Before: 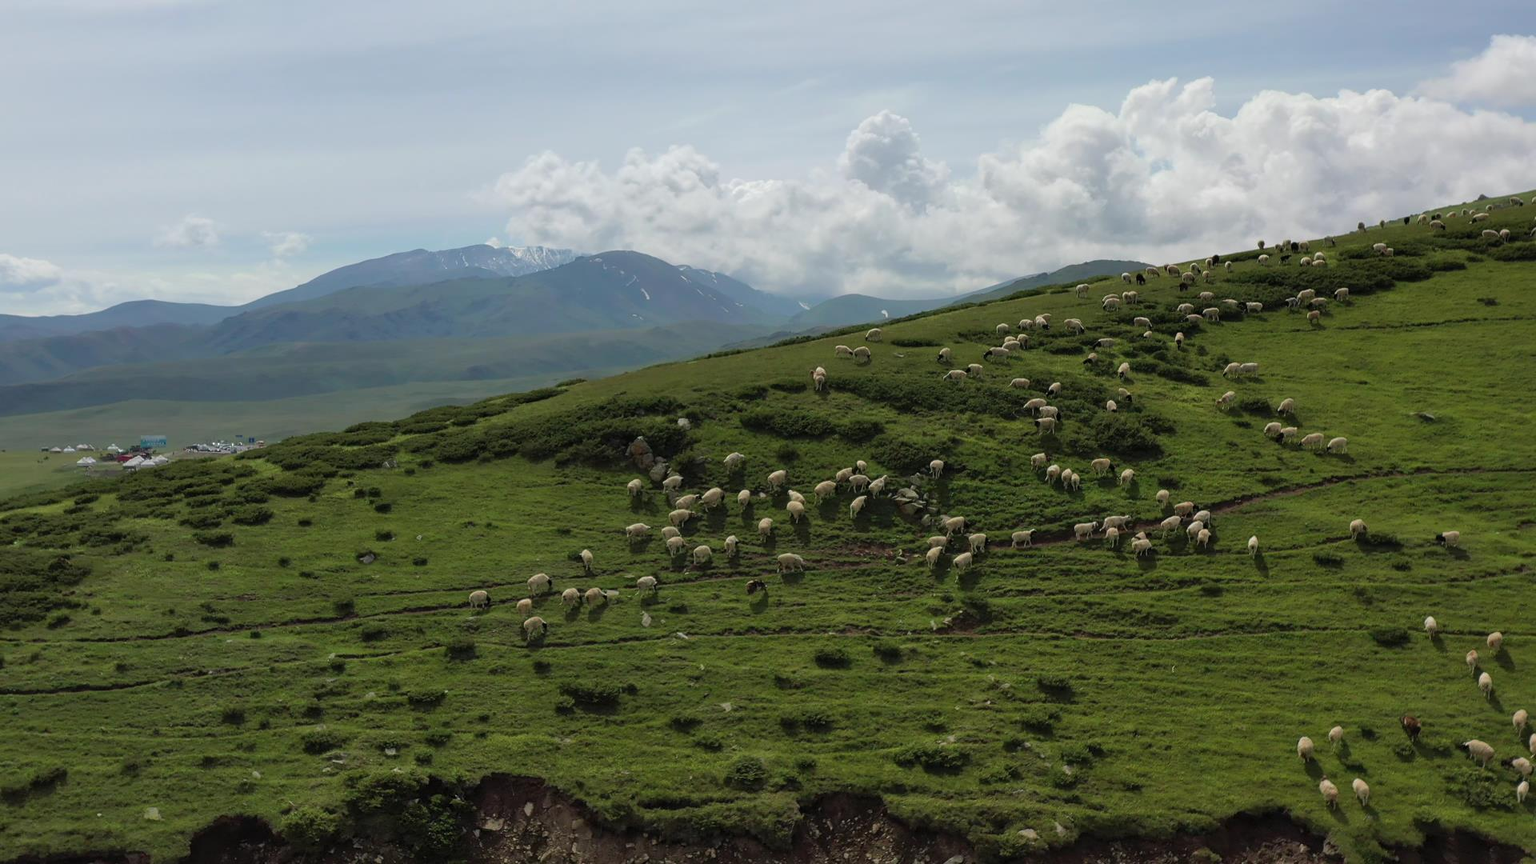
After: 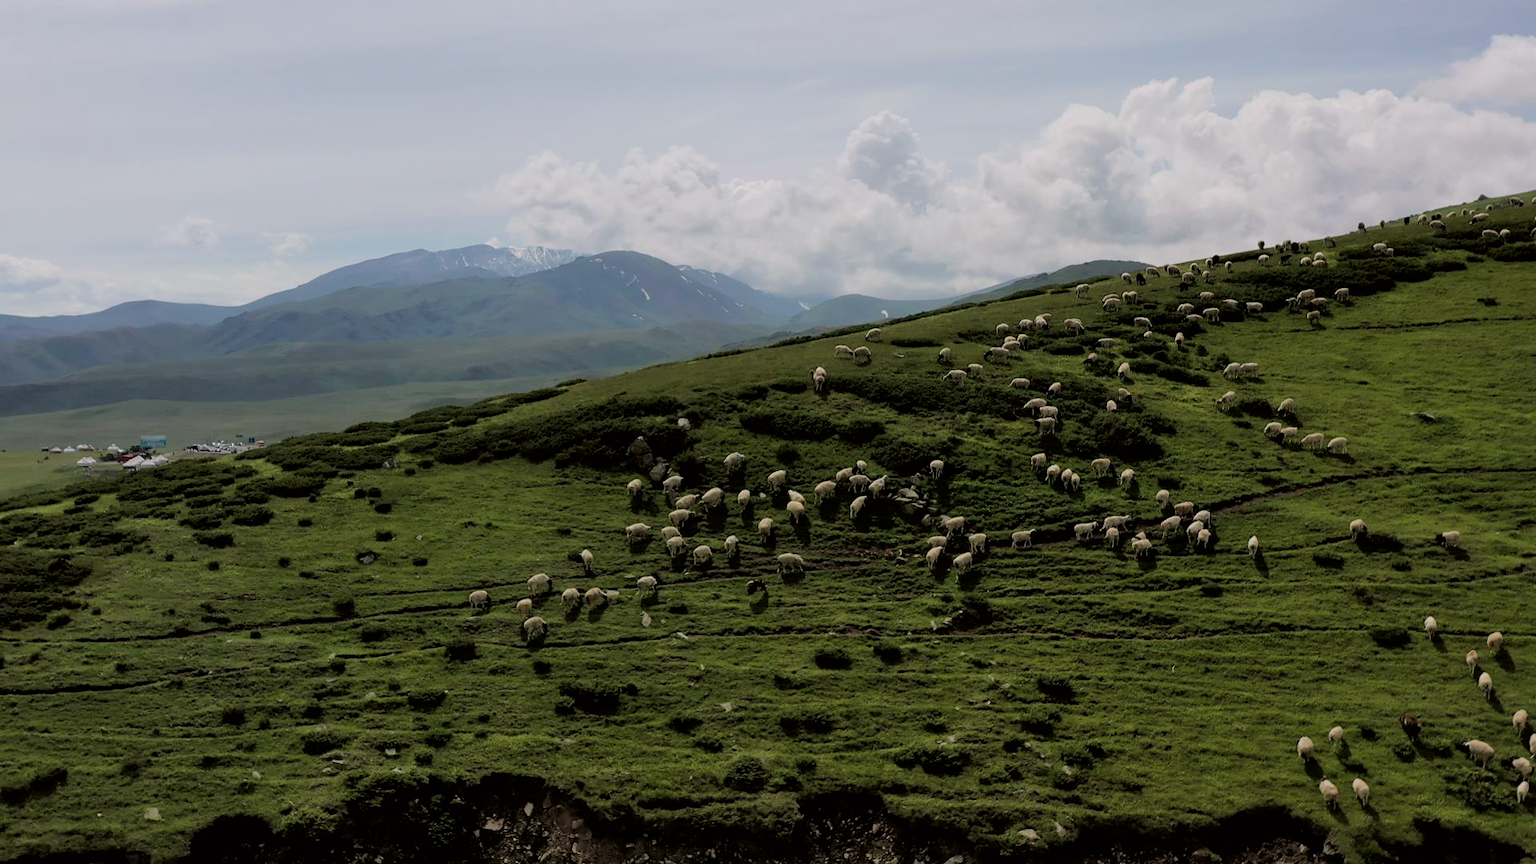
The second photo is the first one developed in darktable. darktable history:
color correction: highlights a* 3.12, highlights b* -1.55, shadows a* -0.101, shadows b* 2.52, saturation 0.98
filmic rgb: black relative exposure -5 EV, hardness 2.88, contrast 1.2, highlights saturation mix -30%
